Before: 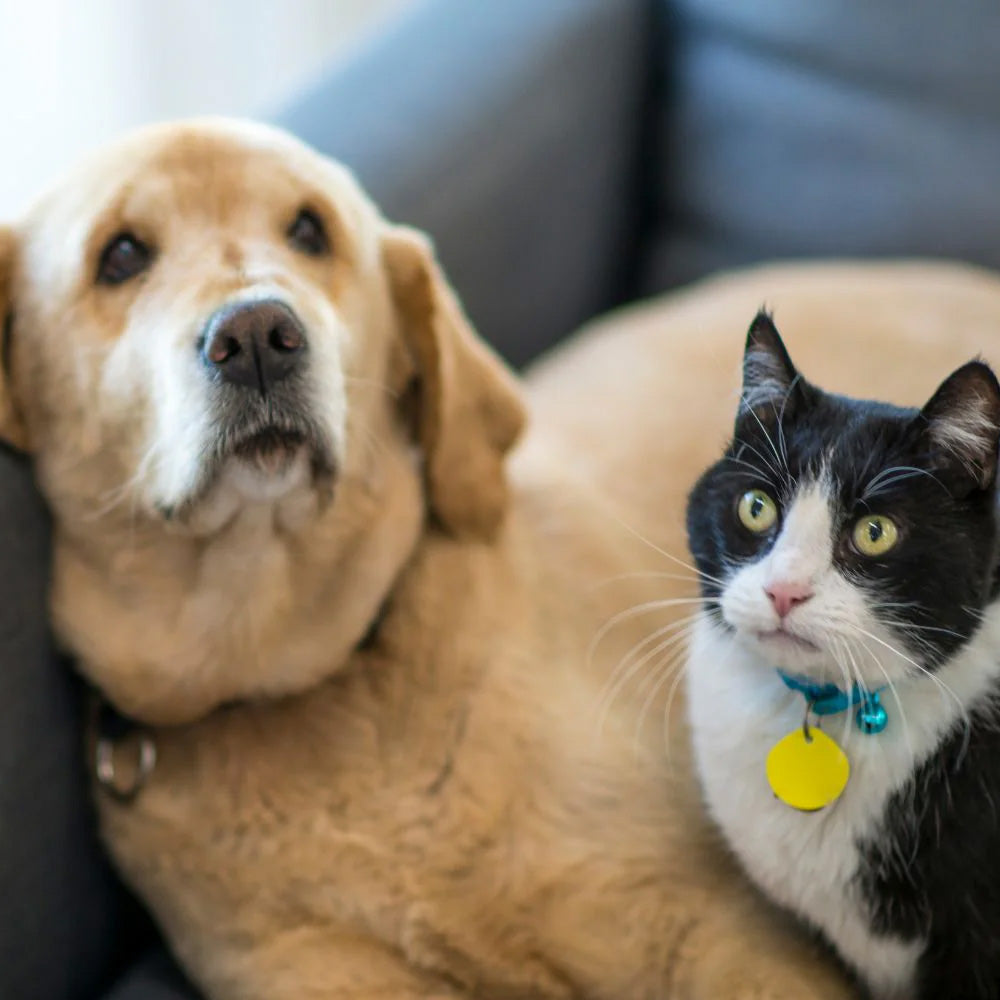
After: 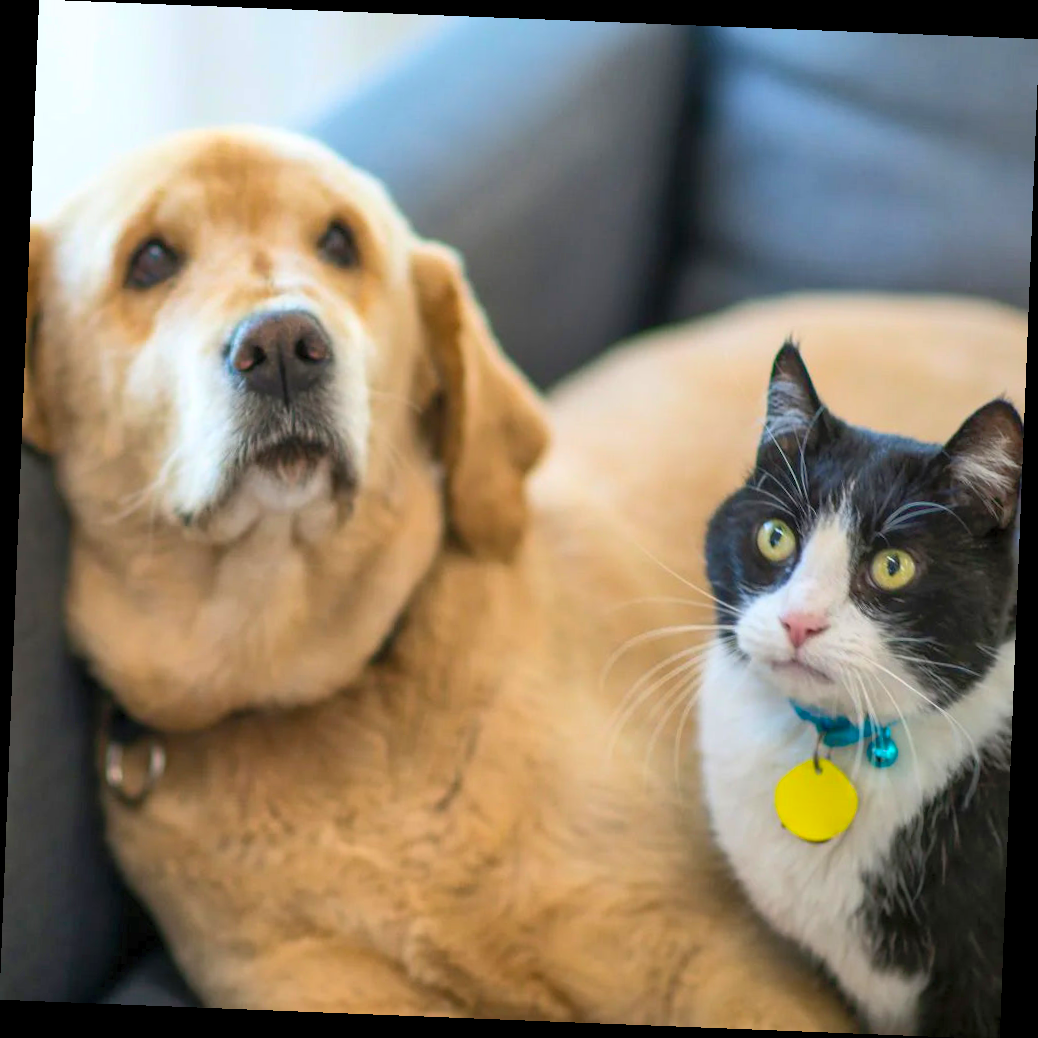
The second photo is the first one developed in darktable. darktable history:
rotate and perspective: rotation 2.27°, automatic cropping off
shadows and highlights: on, module defaults
contrast brightness saturation: contrast 0.2, brightness 0.16, saturation 0.22
